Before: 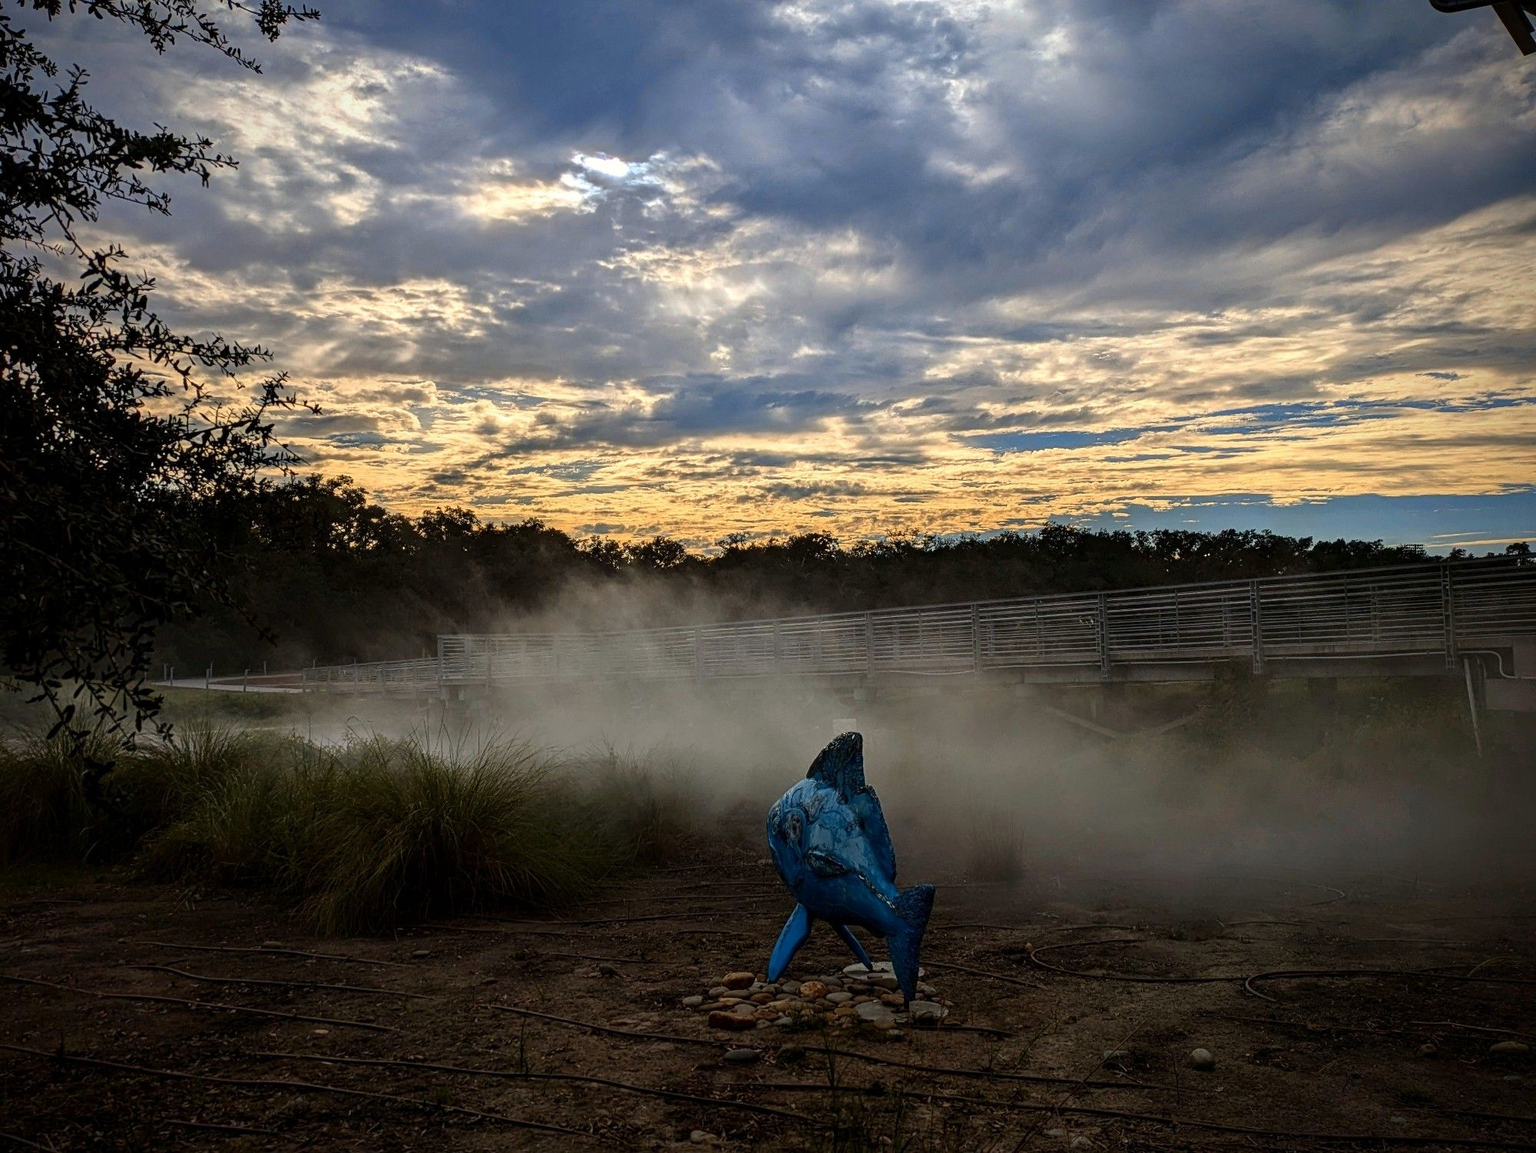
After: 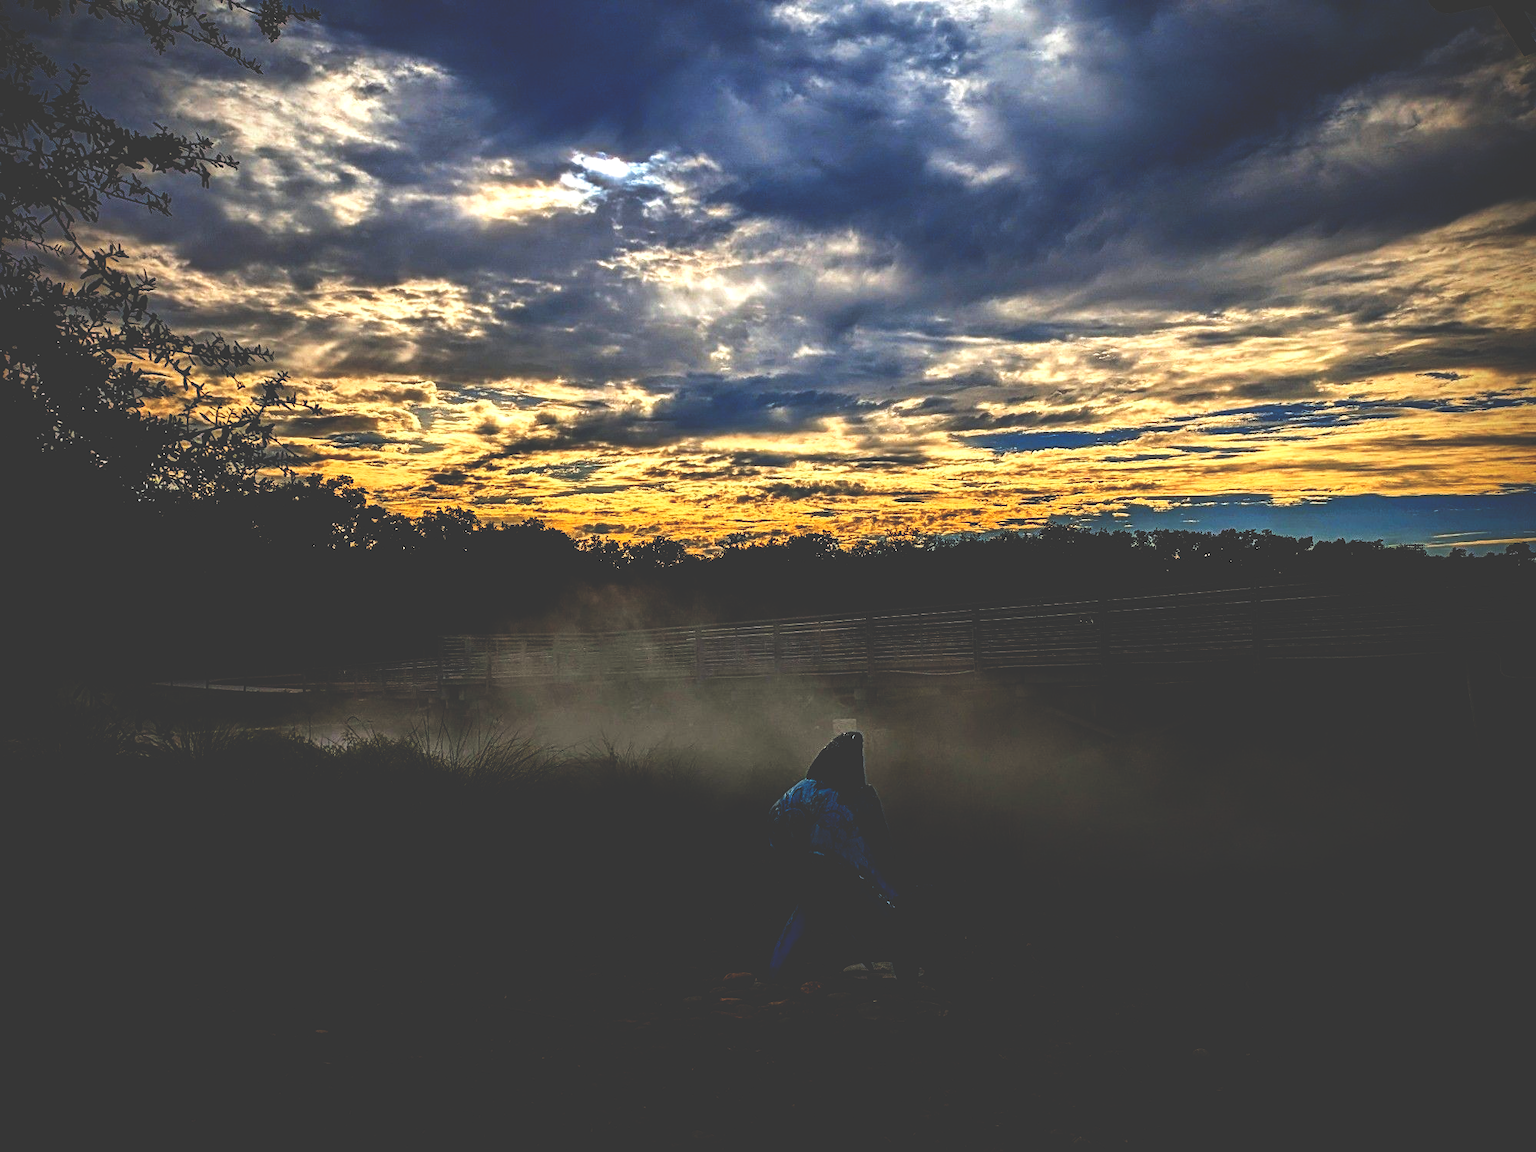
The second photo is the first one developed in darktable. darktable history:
base curve: curves: ch0 [(0, 0.036) (0.083, 0.04) (0.804, 1)], exposure shift 0.01, preserve colors none
